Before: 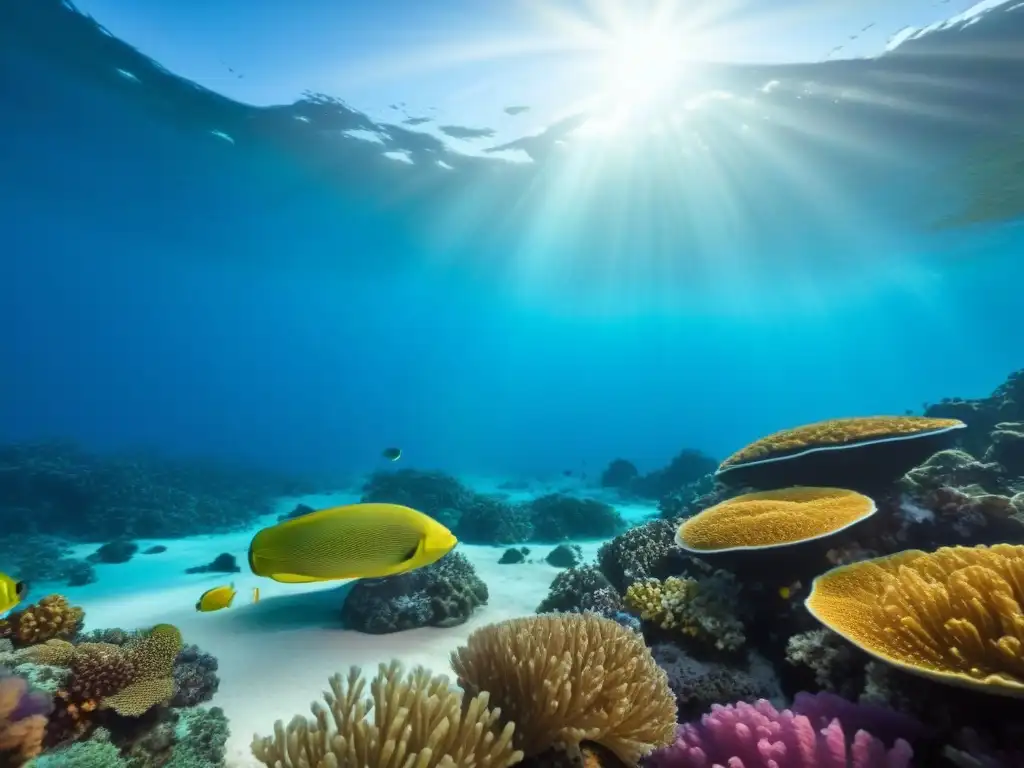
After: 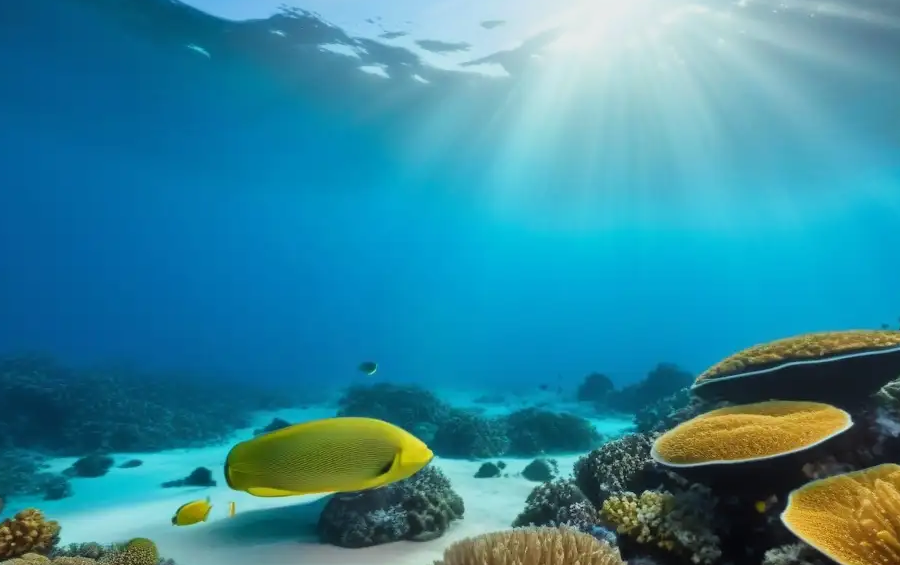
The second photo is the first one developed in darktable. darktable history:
tone equalizer: on, module defaults
crop and rotate: left 2.425%, top 11.305%, right 9.6%, bottom 15.08%
filmic rgb: black relative exposure -11.35 EV, white relative exposure 3.22 EV, hardness 6.76, color science v6 (2022)
